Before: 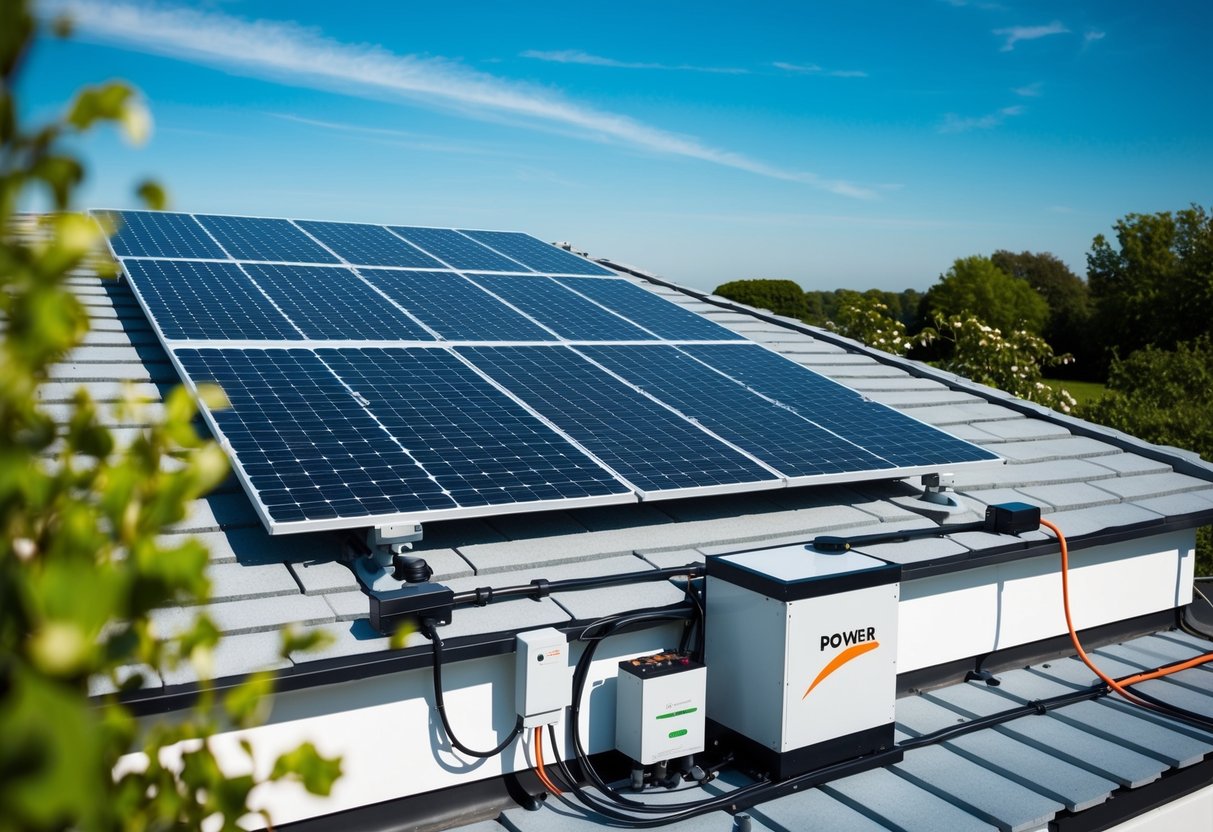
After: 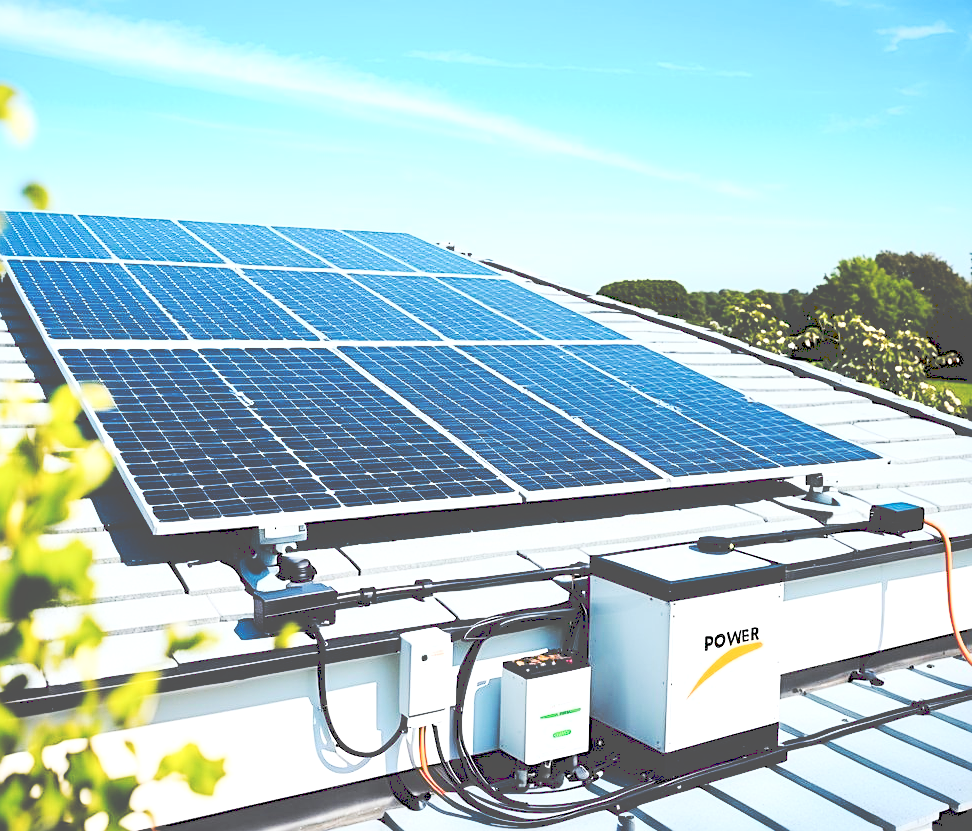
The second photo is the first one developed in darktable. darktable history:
tone curve: curves: ch0 [(0, 0) (0.003, 0.334) (0.011, 0.338) (0.025, 0.338) (0.044, 0.338) (0.069, 0.339) (0.1, 0.342) (0.136, 0.343) (0.177, 0.349) (0.224, 0.36) (0.277, 0.385) (0.335, 0.42) (0.399, 0.465) (0.468, 0.535) (0.543, 0.632) (0.623, 0.73) (0.709, 0.814) (0.801, 0.879) (0.898, 0.935) (1, 1)], preserve colors none
sharpen: on, module defaults
base curve: curves: ch0 [(0, 0) (0.028, 0.03) (0.121, 0.232) (0.46, 0.748) (0.859, 0.968) (1, 1)]
exposure: black level correction 0, exposure 0.7 EV, compensate exposure bias true, compensate highlight preservation false
crop and rotate: left 9.597%, right 10.195%
